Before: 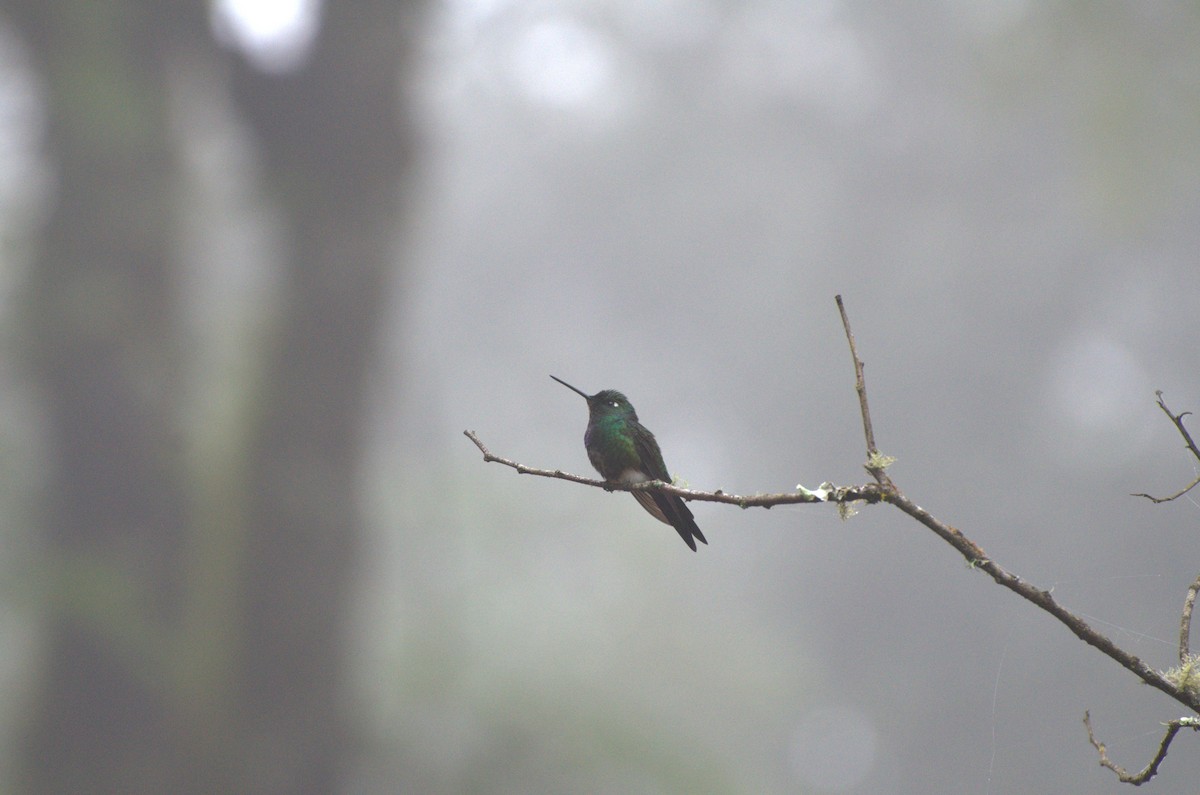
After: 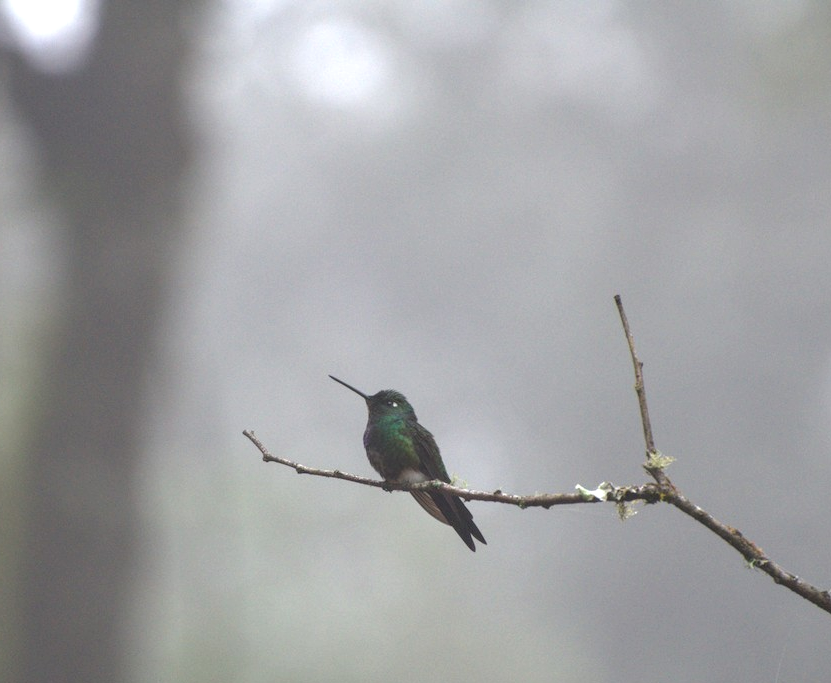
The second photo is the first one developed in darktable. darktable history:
crop: left 18.495%, right 12.218%, bottom 14.054%
local contrast: on, module defaults
